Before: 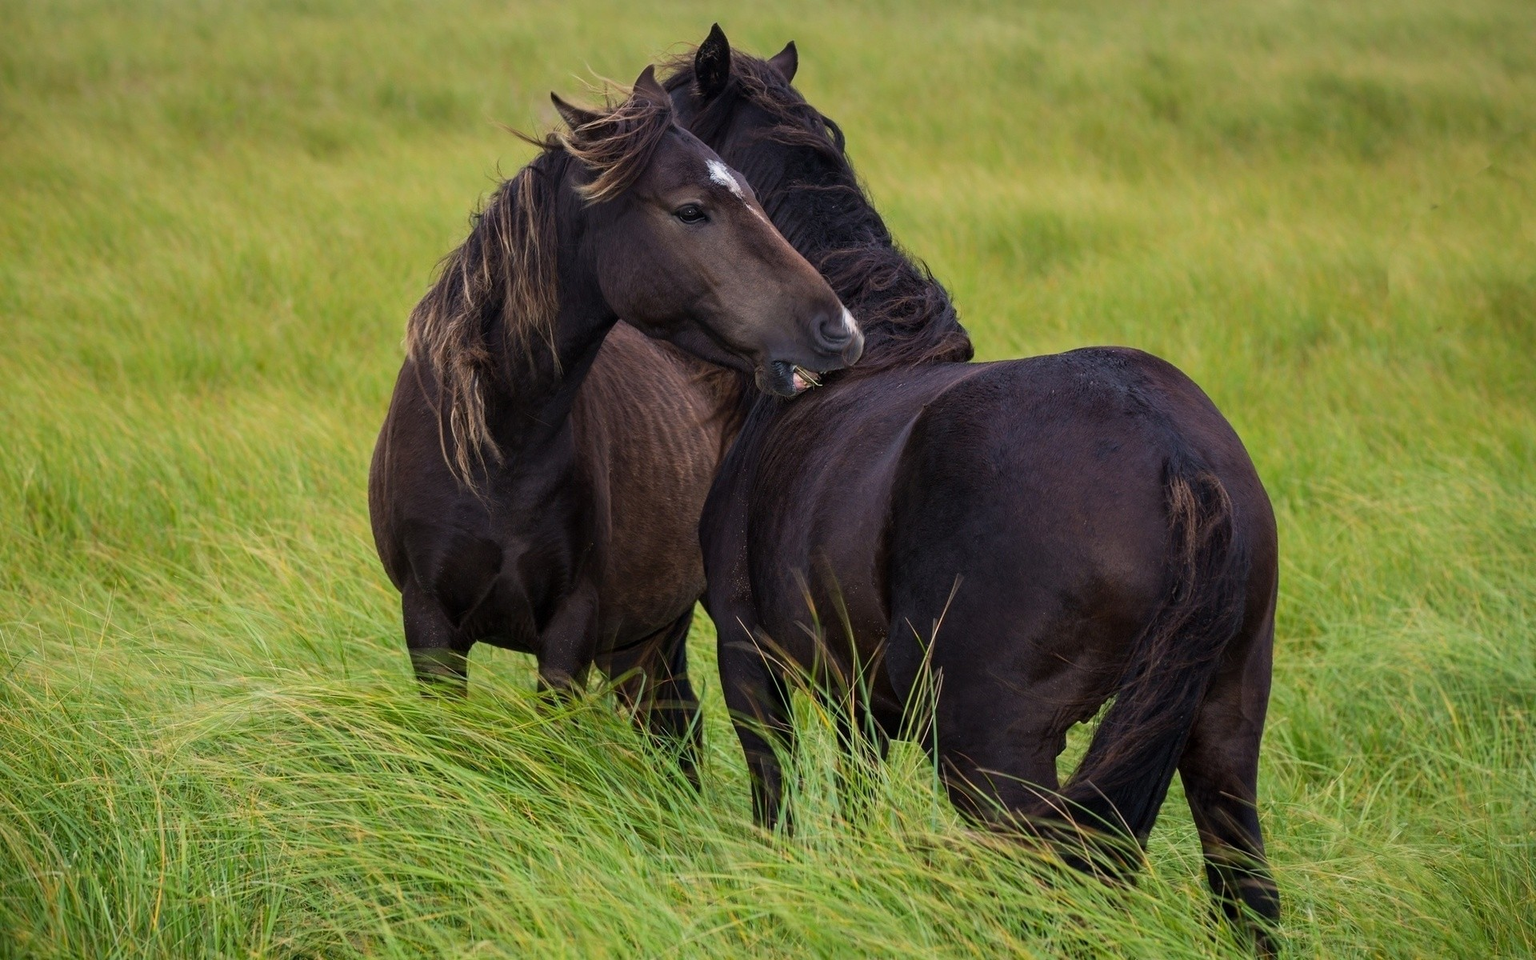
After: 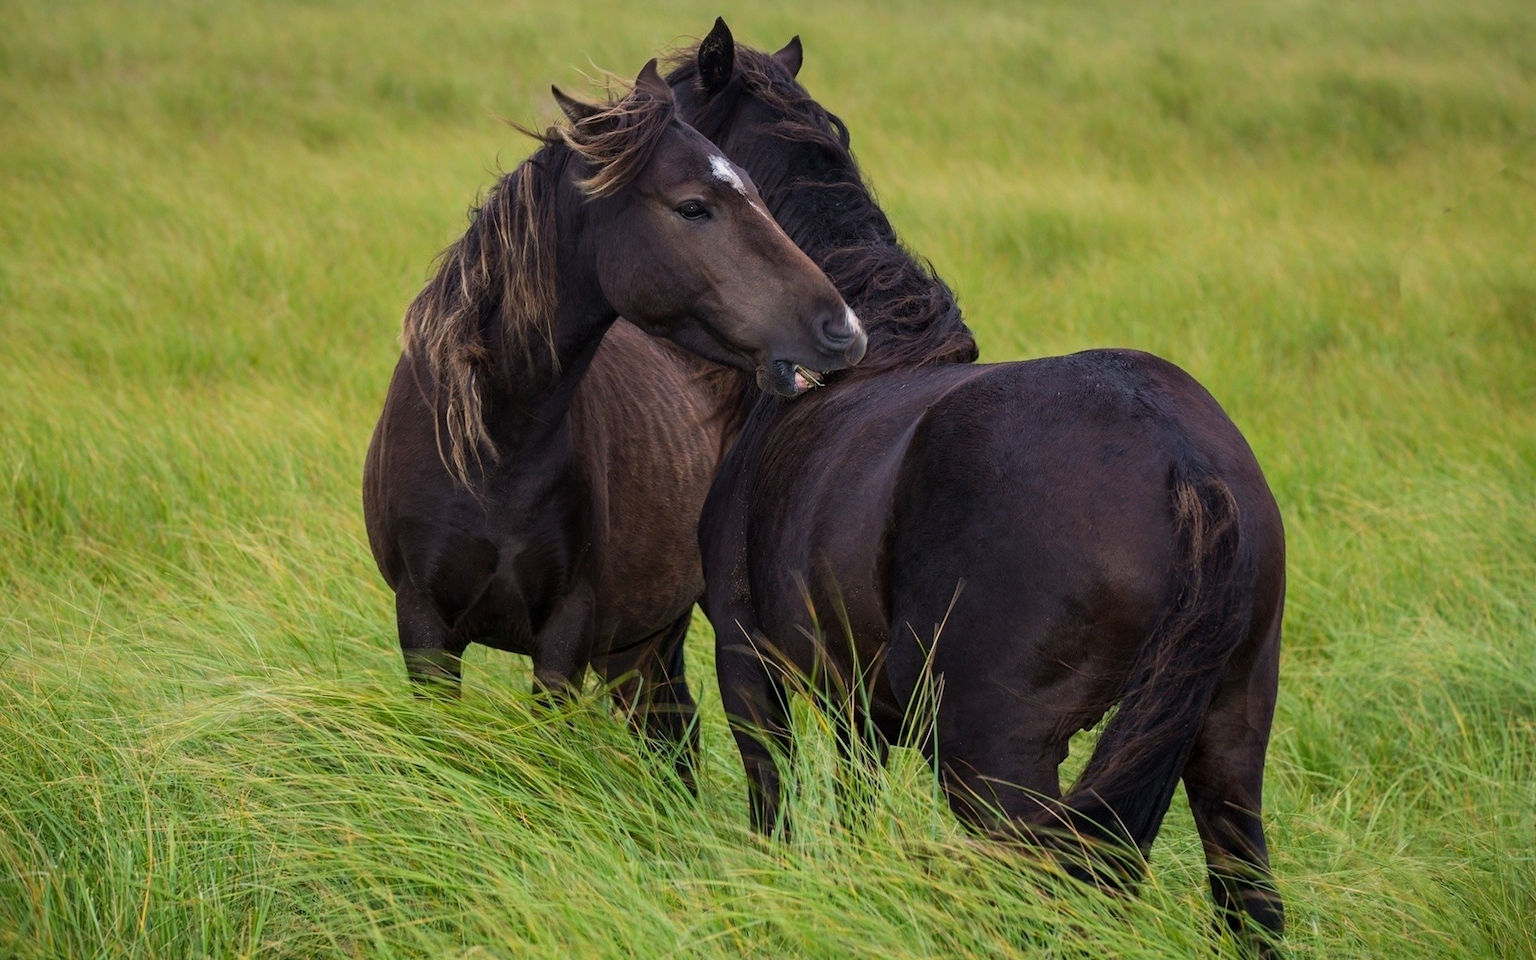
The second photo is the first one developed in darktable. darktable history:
crop and rotate: angle -0.534°
